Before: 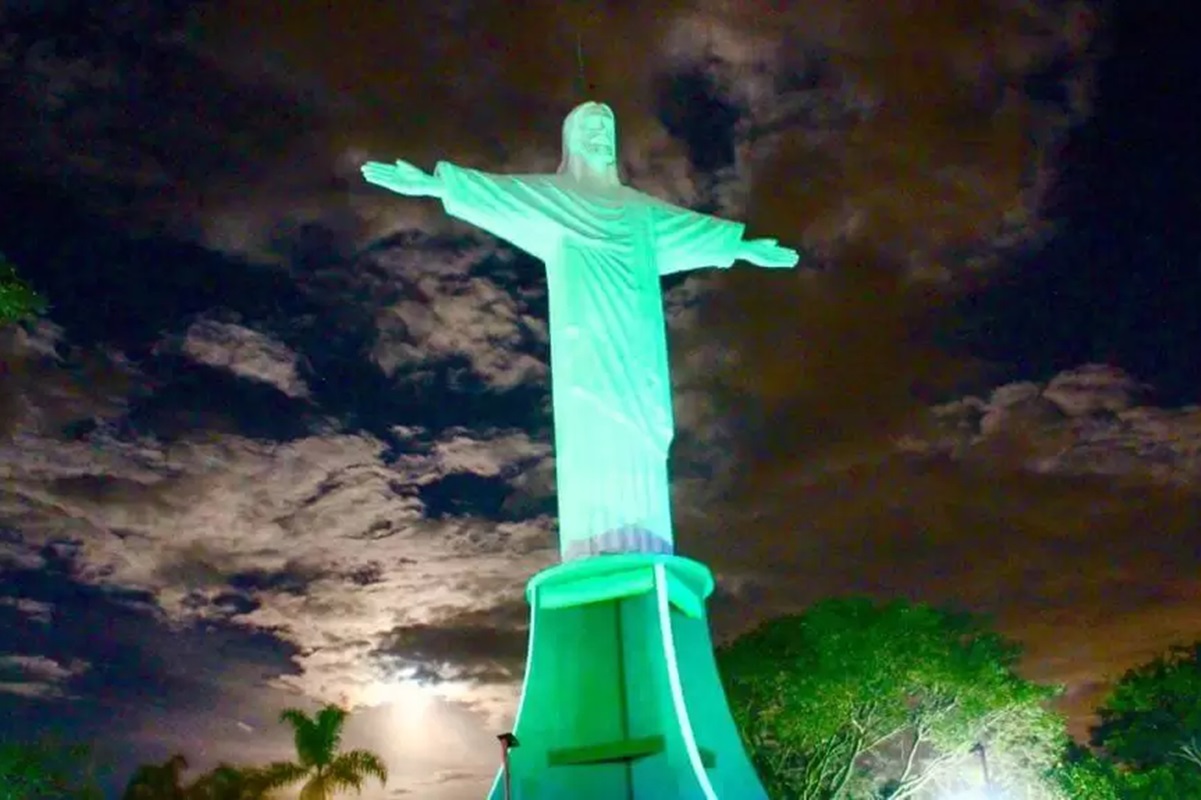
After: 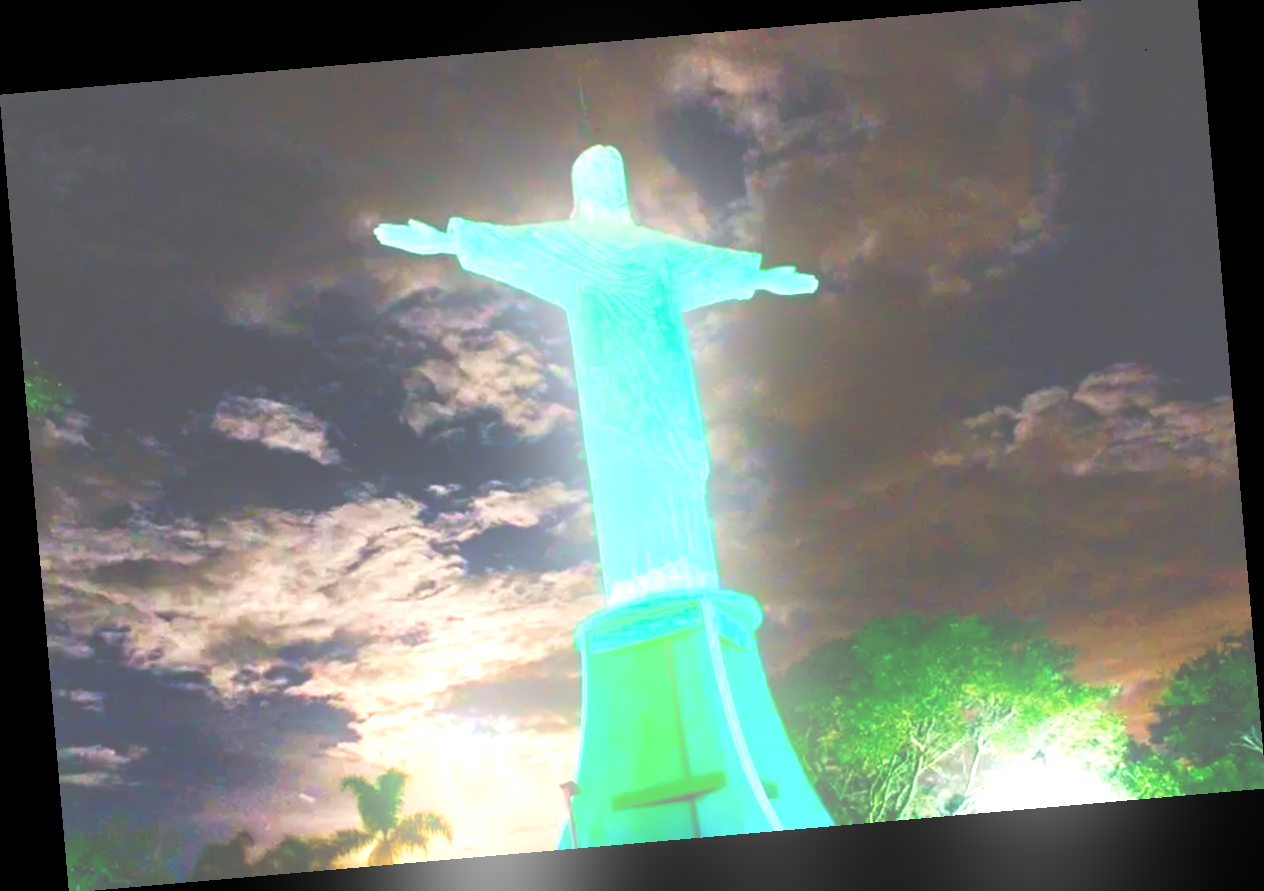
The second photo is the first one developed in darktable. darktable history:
rotate and perspective: rotation -4.98°, automatic cropping off
levels: levels [0, 0.352, 0.703]
crop: top 1.049%, right 0.001%
bloom: size 15%, threshold 97%, strength 7%
tone curve: curves: ch0 [(0, 0) (0.003, 0.264) (0.011, 0.264) (0.025, 0.265) (0.044, 0.269) (0.069, 0.273) (0.1, 0.28) (0.136, 0.292) (0.177, 0.309) (0.224, 0.336) (0.277, 0.371) (0.335, 0.412) (0.399, 0.469) (0.468, 0.533) (0.543, 0.595) (0.623, 0.66) (0.709, 0.73) (0.801, 0.8) (0.898, 0.854) (1, 1)], preserve colors none
